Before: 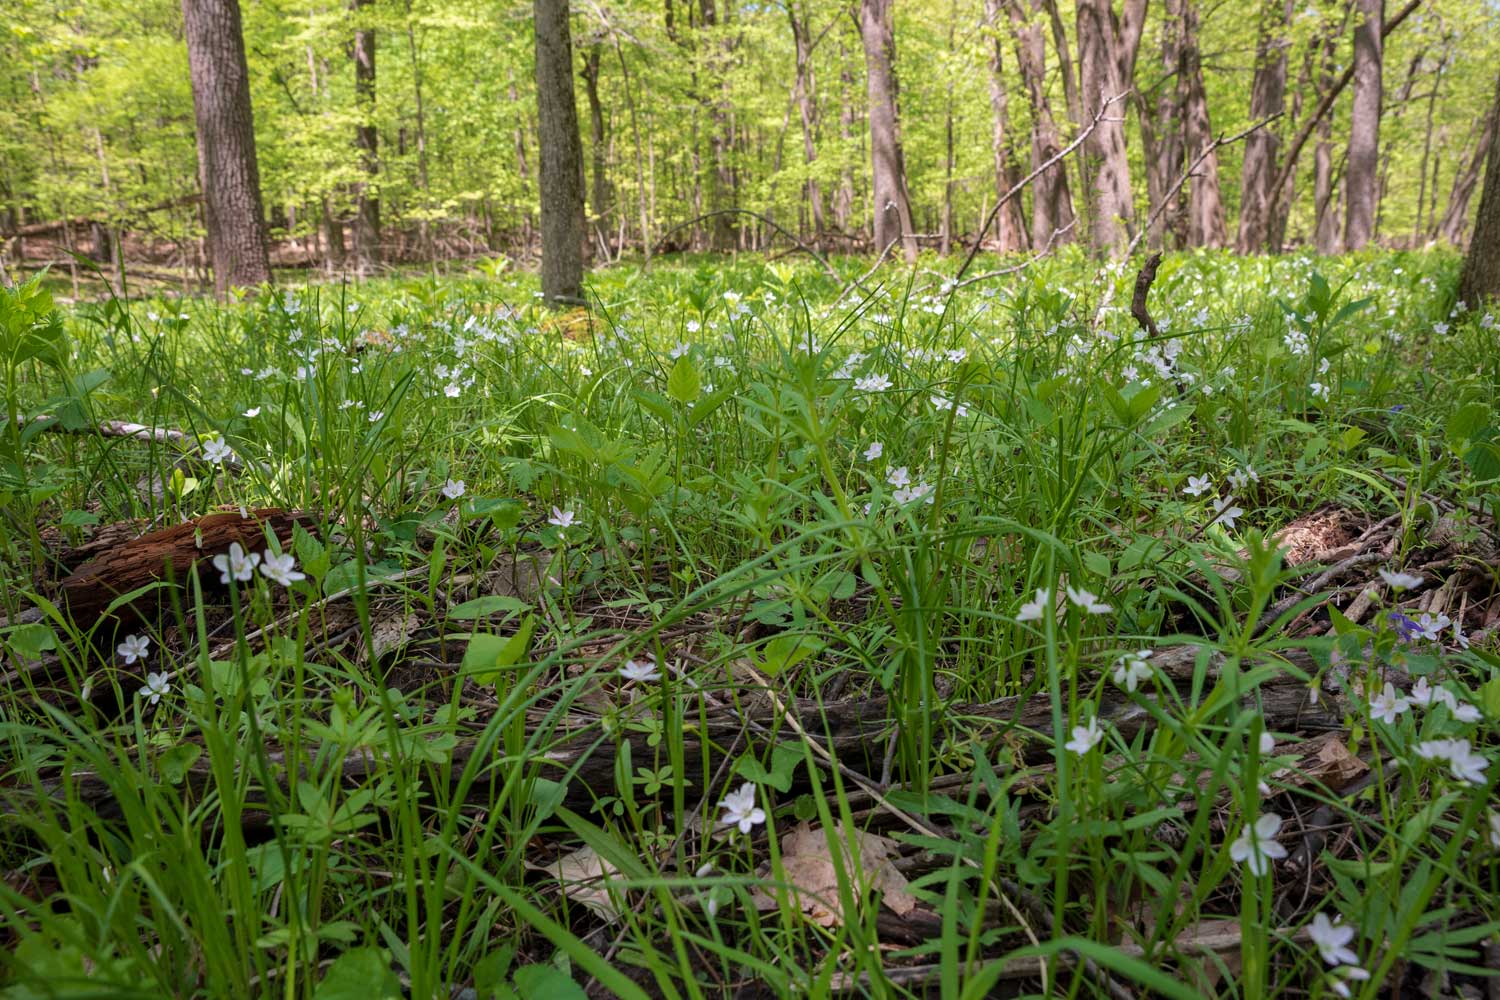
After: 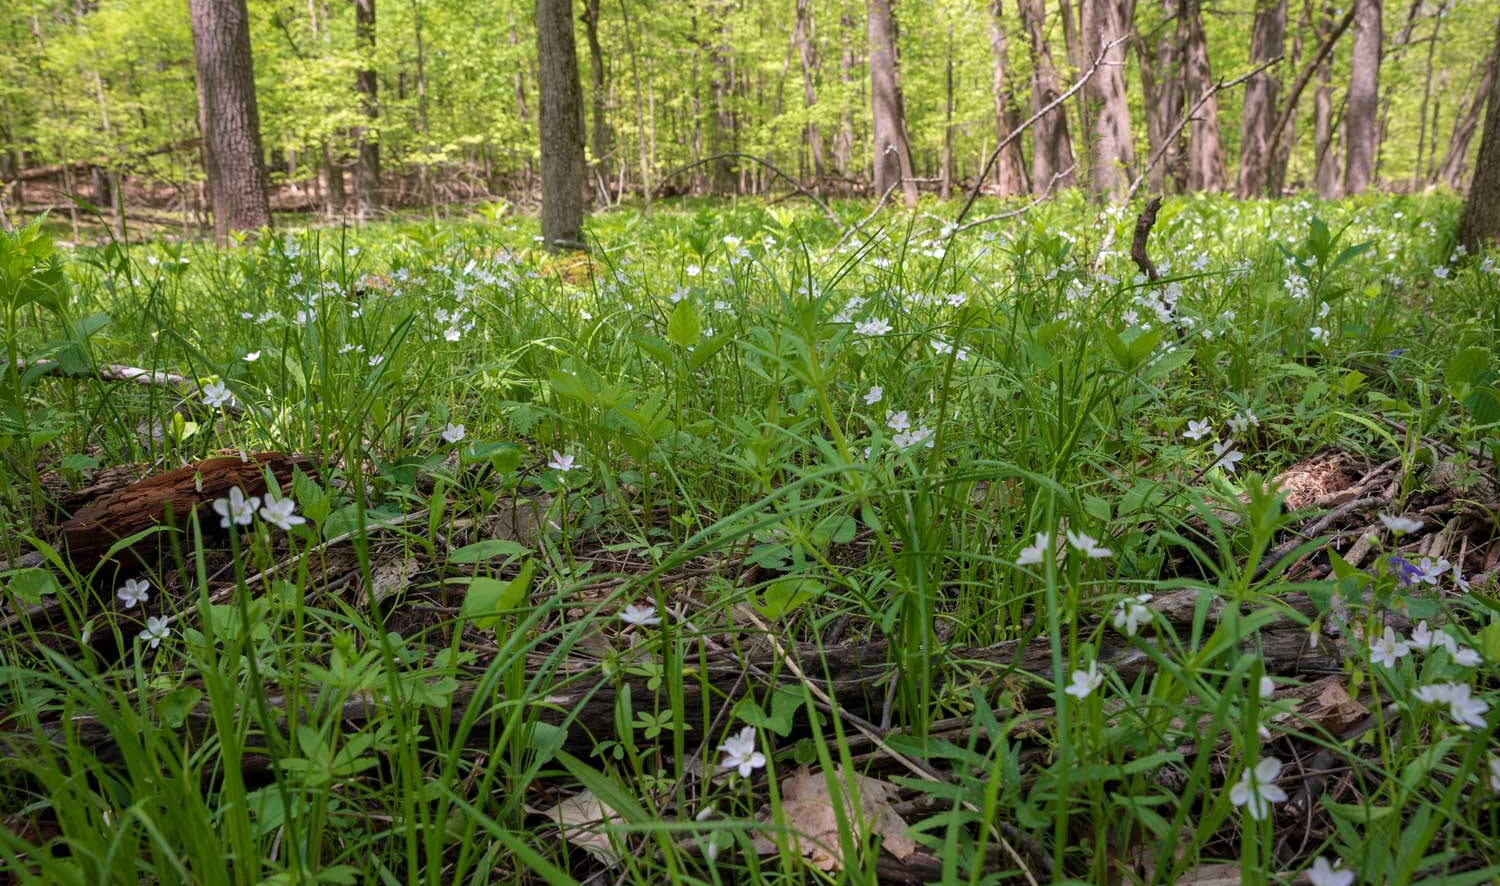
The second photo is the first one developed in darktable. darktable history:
crop and rotate: top 5.615%, bottom 5.71%
